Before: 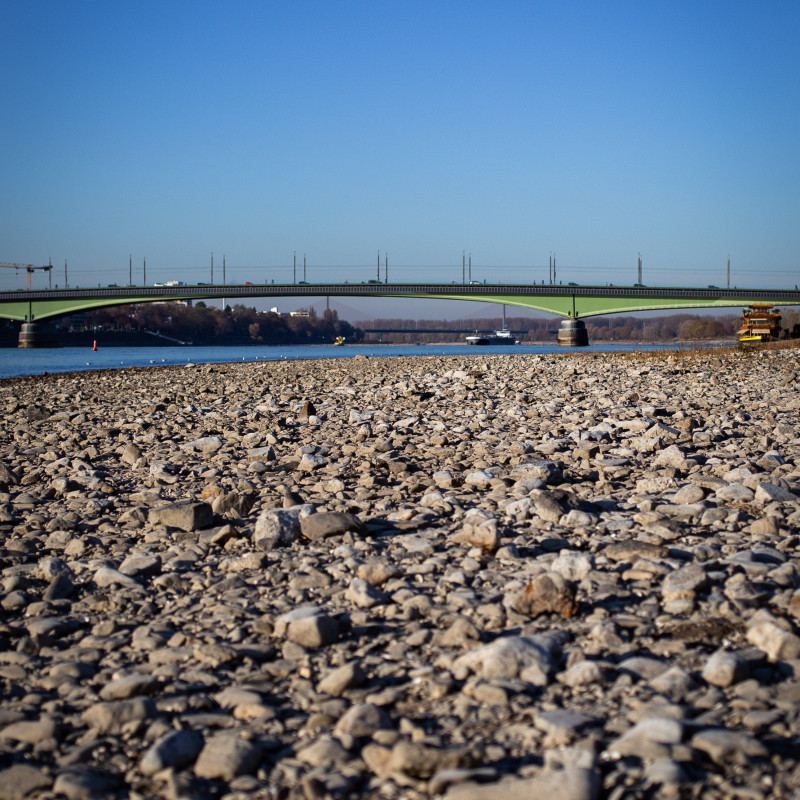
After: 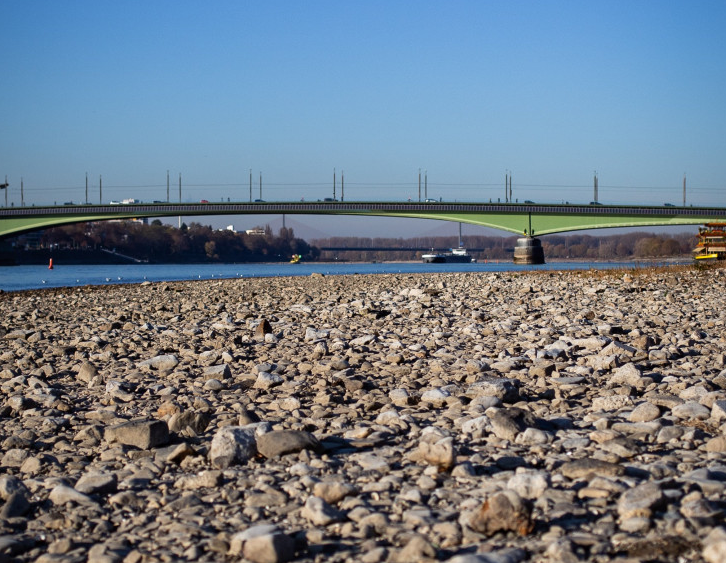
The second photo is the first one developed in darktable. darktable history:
crop: left 5.599%, top 10.312%, right 3.628%, bottom 19.234%
